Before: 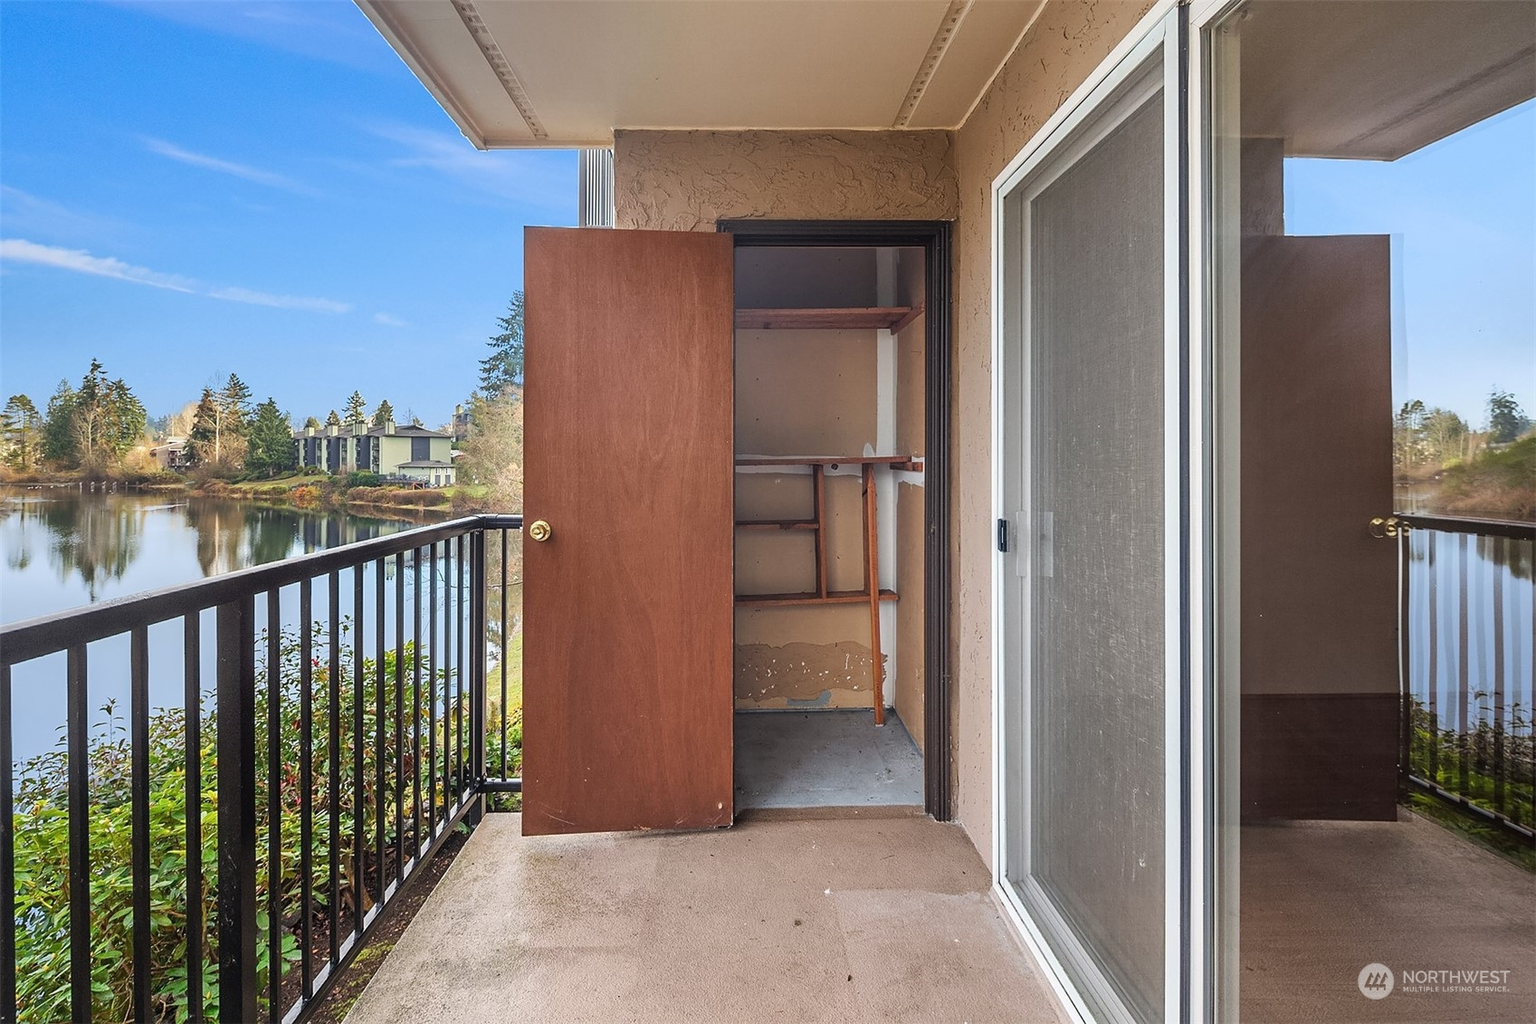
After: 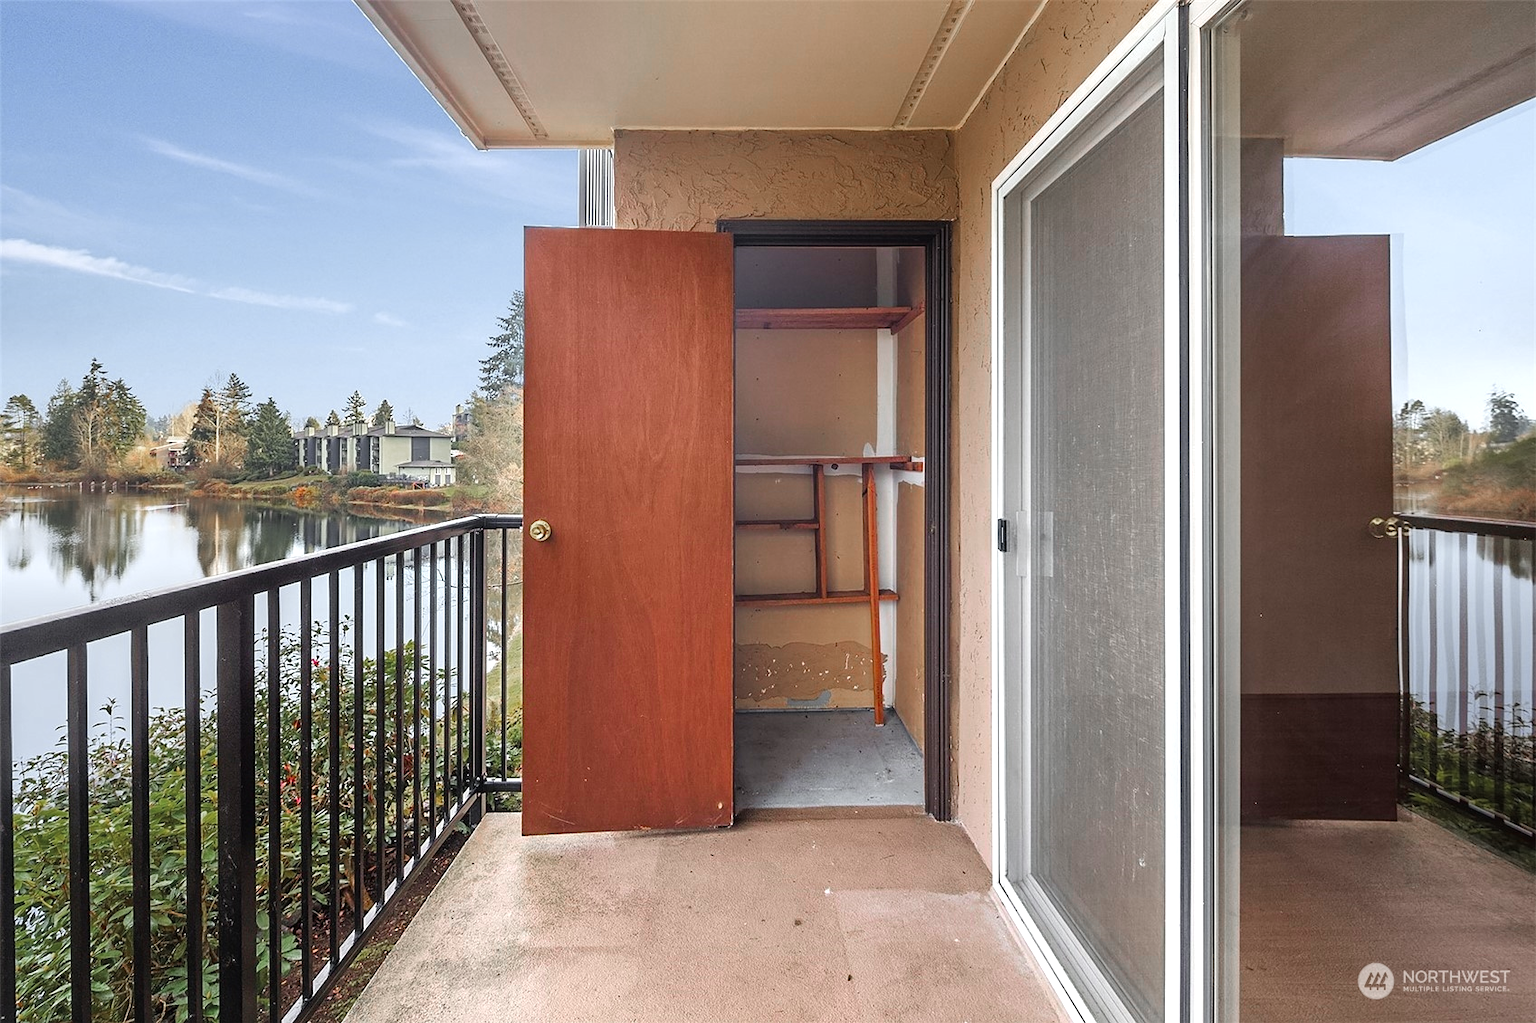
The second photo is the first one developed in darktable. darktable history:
color zones: curves: ch0 [(0, 0.48) (0.209, 0.398) (0.305, 0.332) (0.429, 0.493) (0.571, 0.5) (0.714, 0.5) (0.857, 0.5) (1, 0.48)]; ch1 [(0, 0.736) (0.143, 0.625) (0.225, 0.371) (0.429, 0.256) (0.571, 0.241) (0.714, 0.213) (0.857, 0.48) (1, 0.736)]; ch2 [(0, 0.448) (0.143, 0.498) (0.286, 0.5) (0.429, 0.5) (0.571, 0.5) (0.714, 0.5) (0.857, 0.5) (1, 0.448)]
tone equalizer: -8 EV -0.405 EV, -7 EV -0.375 EV, -6 EV -0.361 EV, -5 EV -0.2 EV, -3 EV 0.213 EV, -2 EV 0.339 EV, -1 EV 0.367 EV, +0 EV 0.431 EV
